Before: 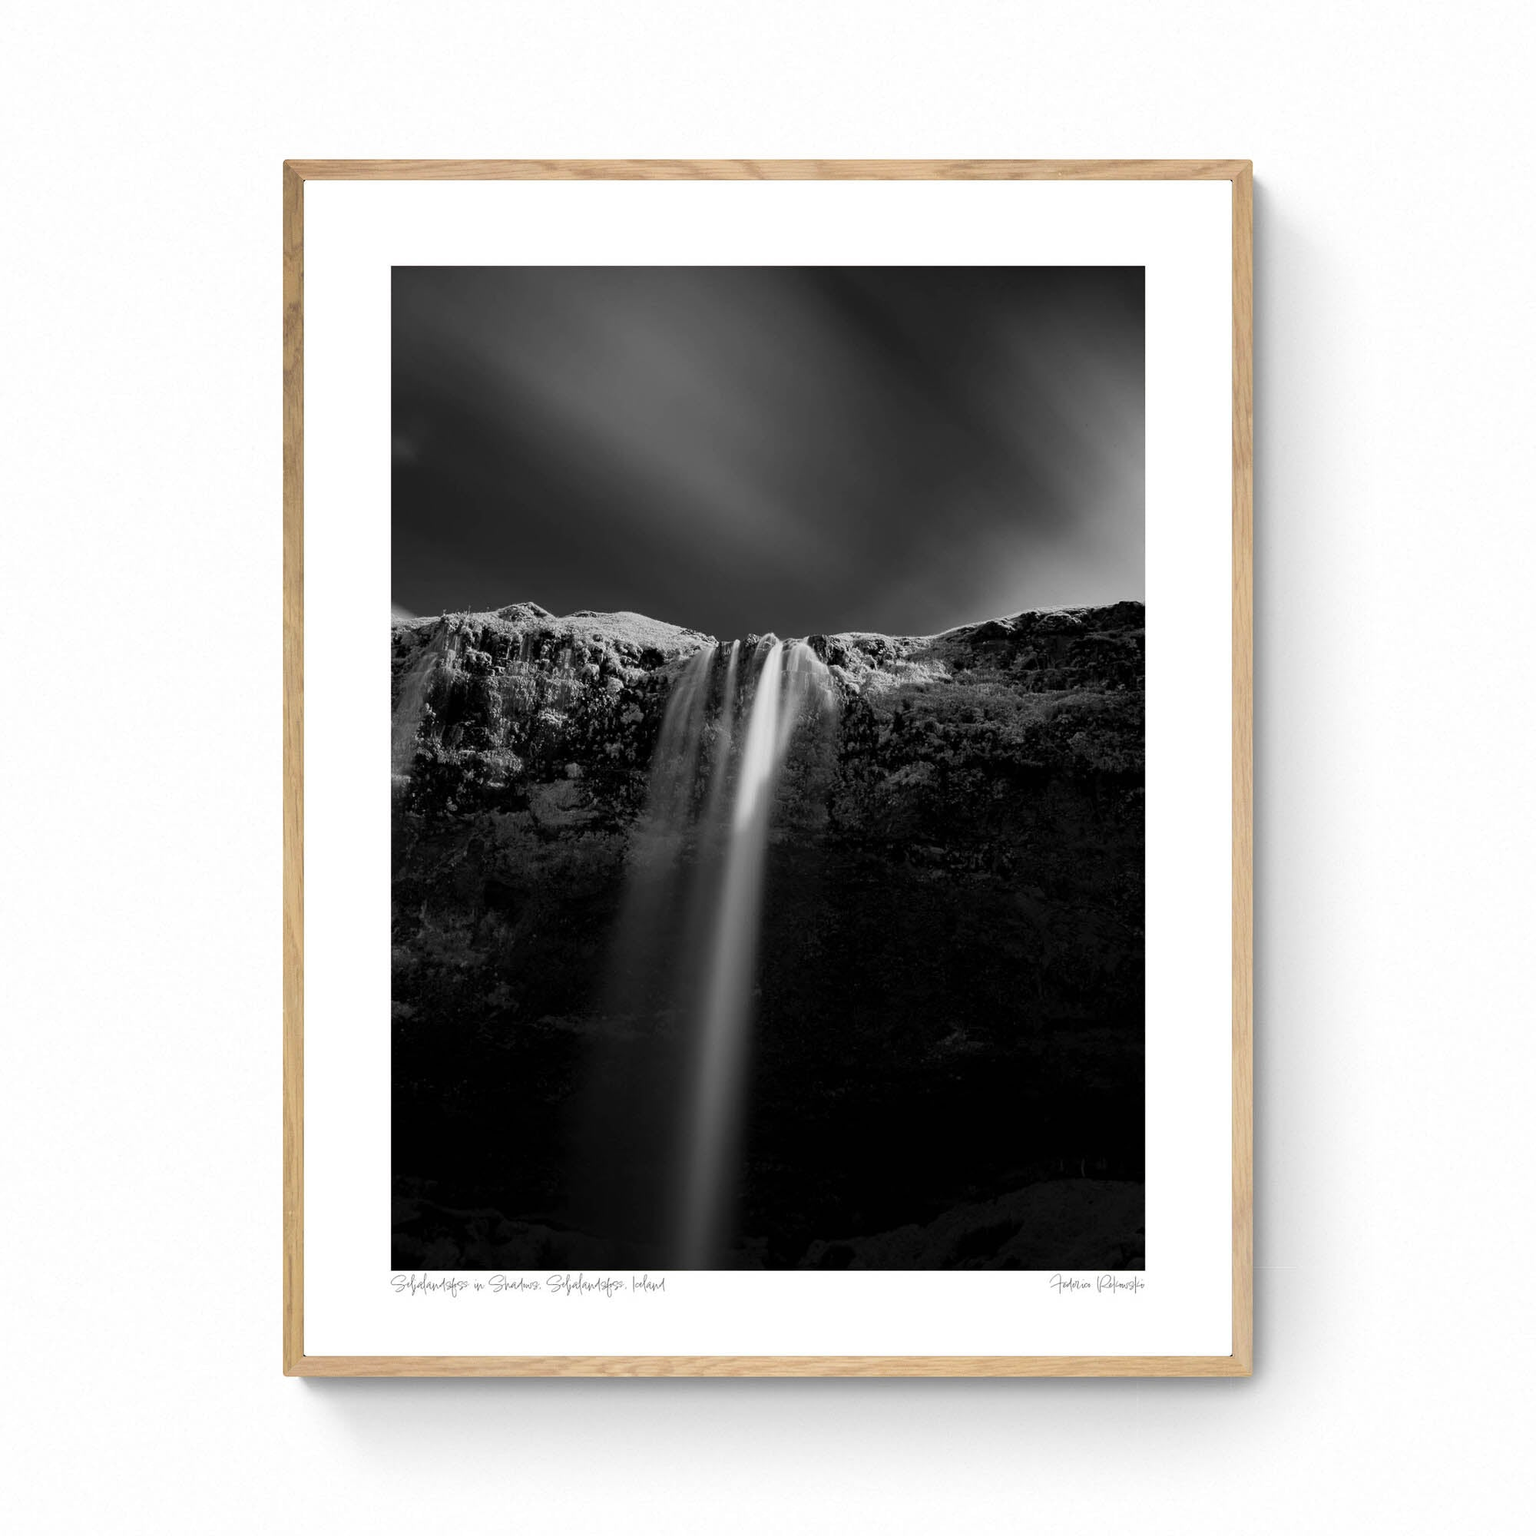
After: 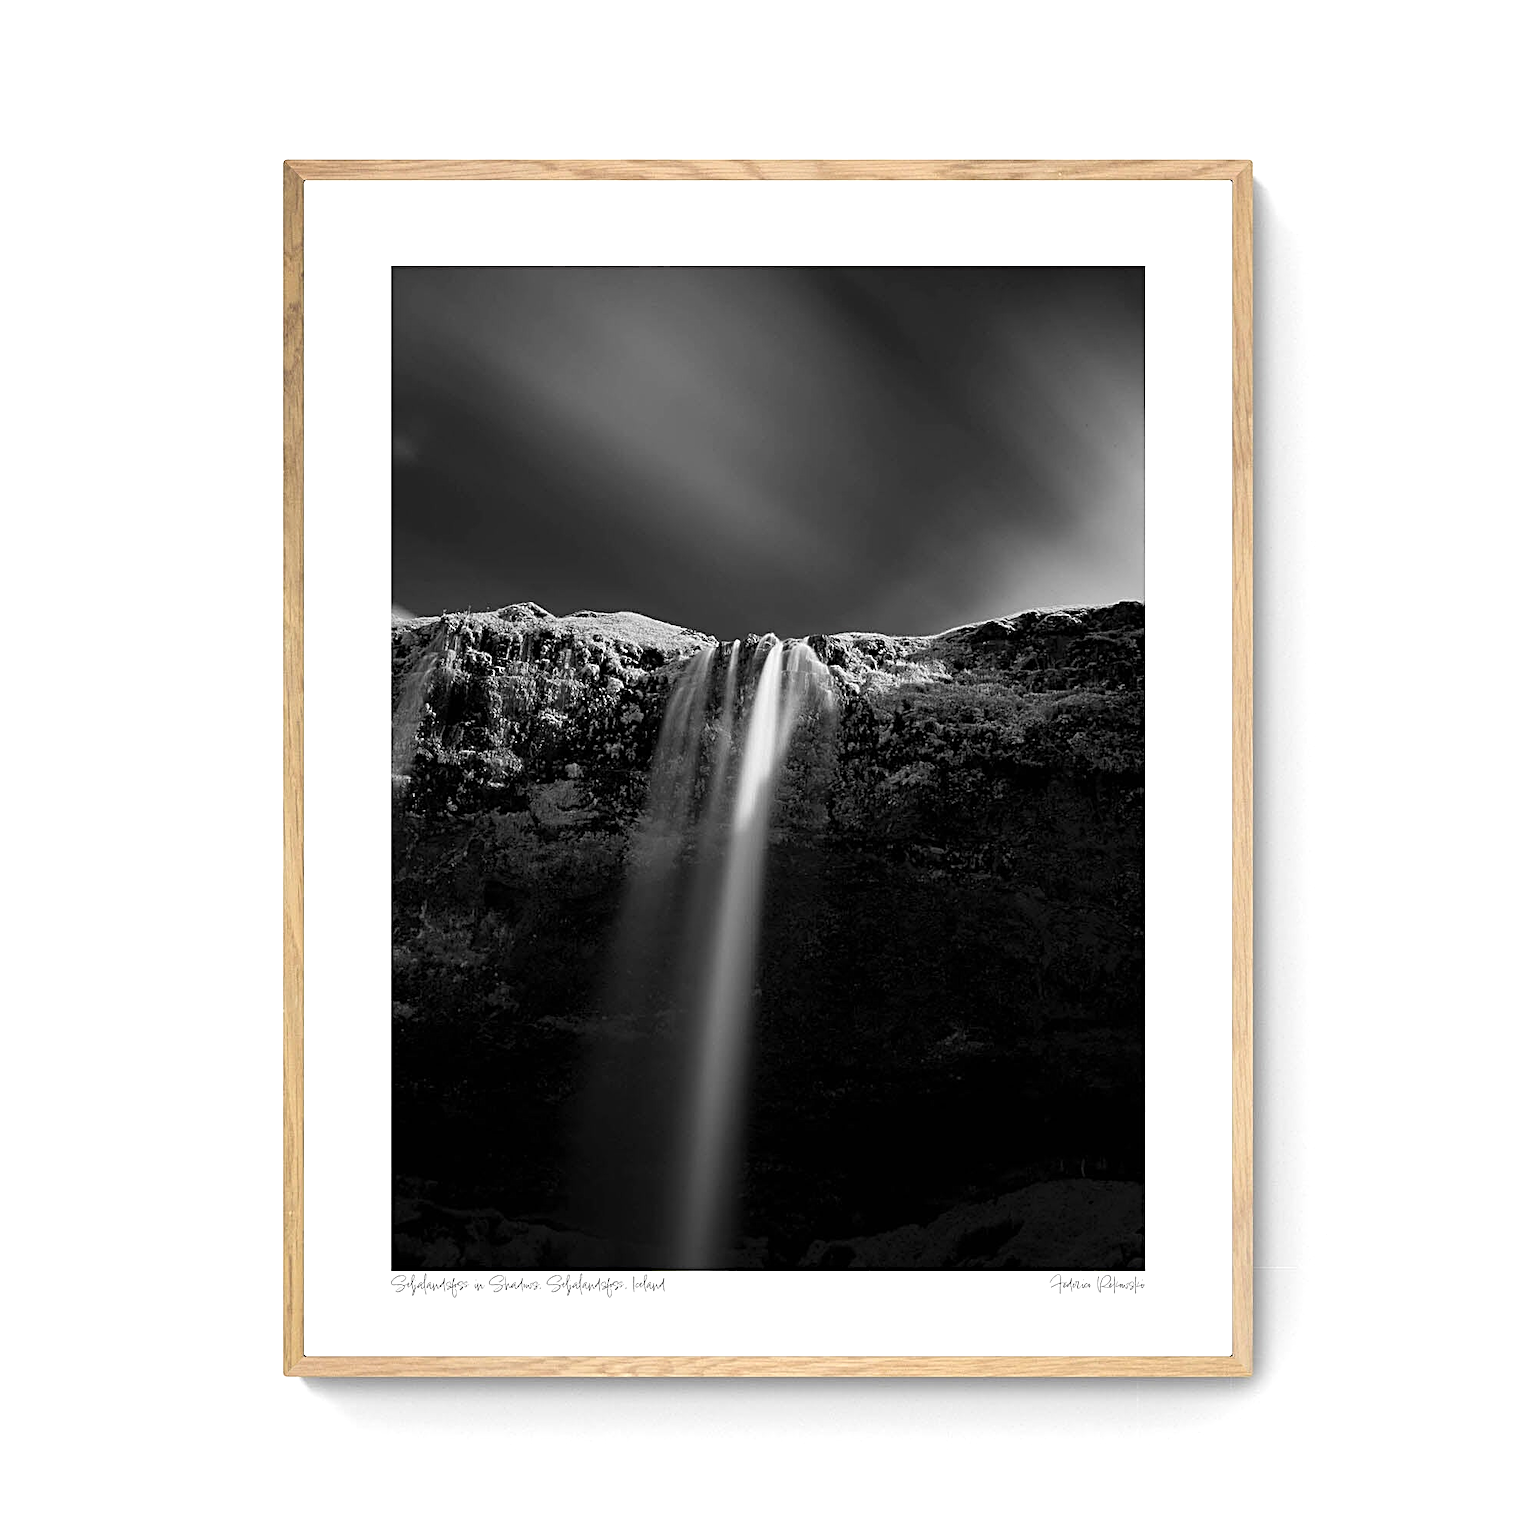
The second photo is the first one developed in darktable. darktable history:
exposure: exposure 0.3 EV, compensate highlight preservation false
sharpen: radius 2.676, amount 0.669
